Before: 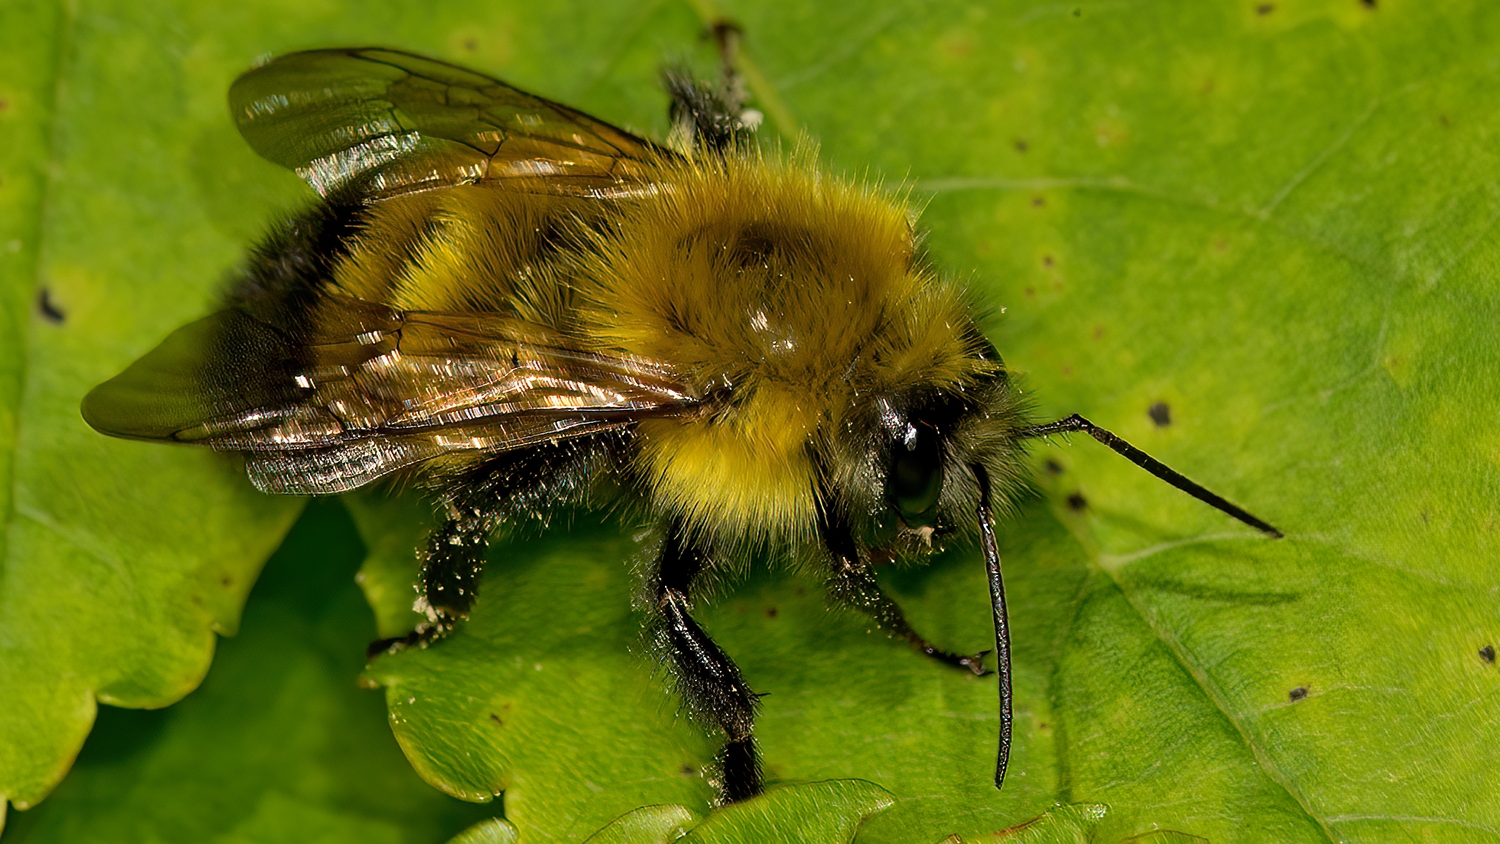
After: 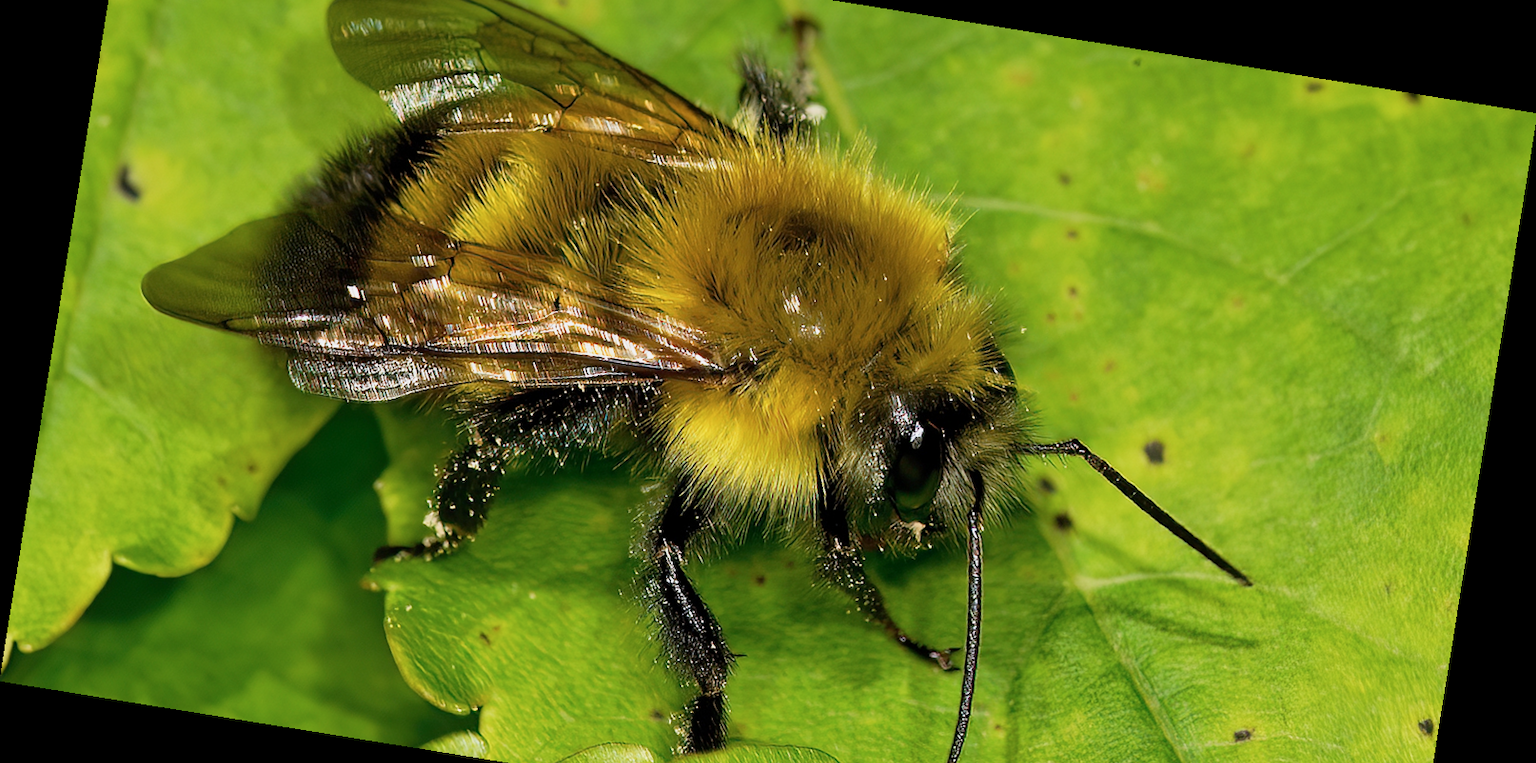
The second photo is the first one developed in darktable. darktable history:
rotate and perspective: rotation 9.12°, automatic cropping off
color calibration: illuminant as shot in camera, x 0.358, y 0.373, temperature 4628.91 K
crop: top 11.038%, bottom 13.962%
base curve: curves: ch0 [(0, 0) (0.088, 0.125) (0.176, 0.251) (0.354, 0.501) (0.613, 0.749) (1, 0.877)], preserve colors none
